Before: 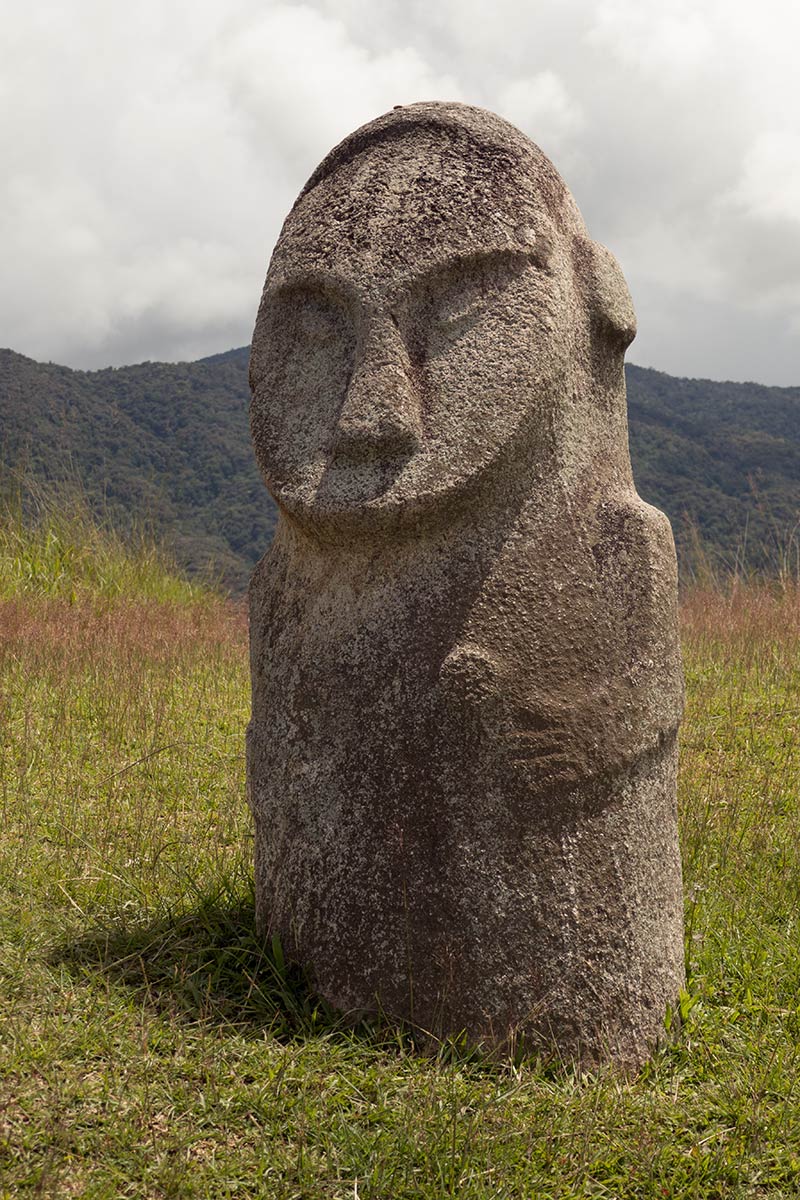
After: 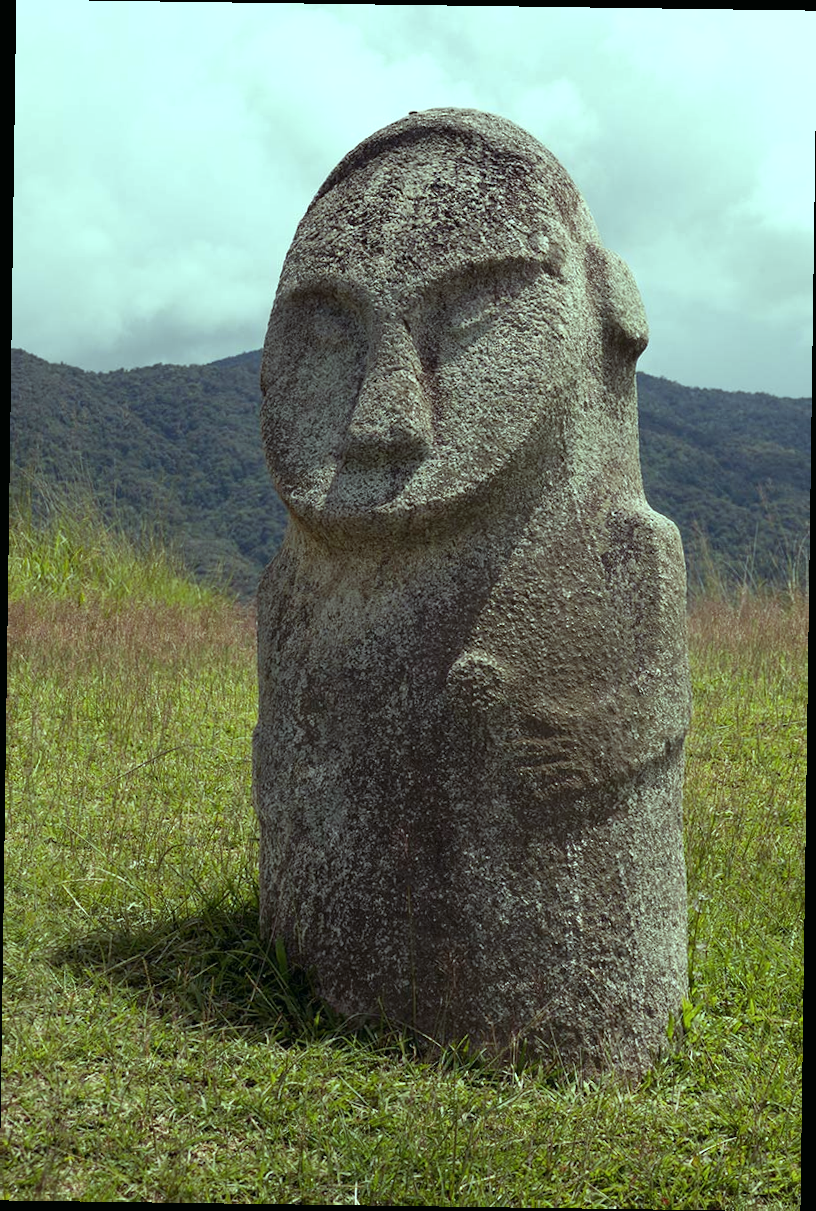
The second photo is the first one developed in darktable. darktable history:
rotate and perspective: rotation 0.8°, automatic cropping off
color balance: mode lift, gamma, gain (sRGB), lift [0.997, 0.979, 1.021, 1.011], gamma [1, 1.084, 0.916, 0.998], gain [1, 0.87, 1.13, 1.101], contrast 4.55%, contrast fulcrum 38.24%, output saturation 104.09%
